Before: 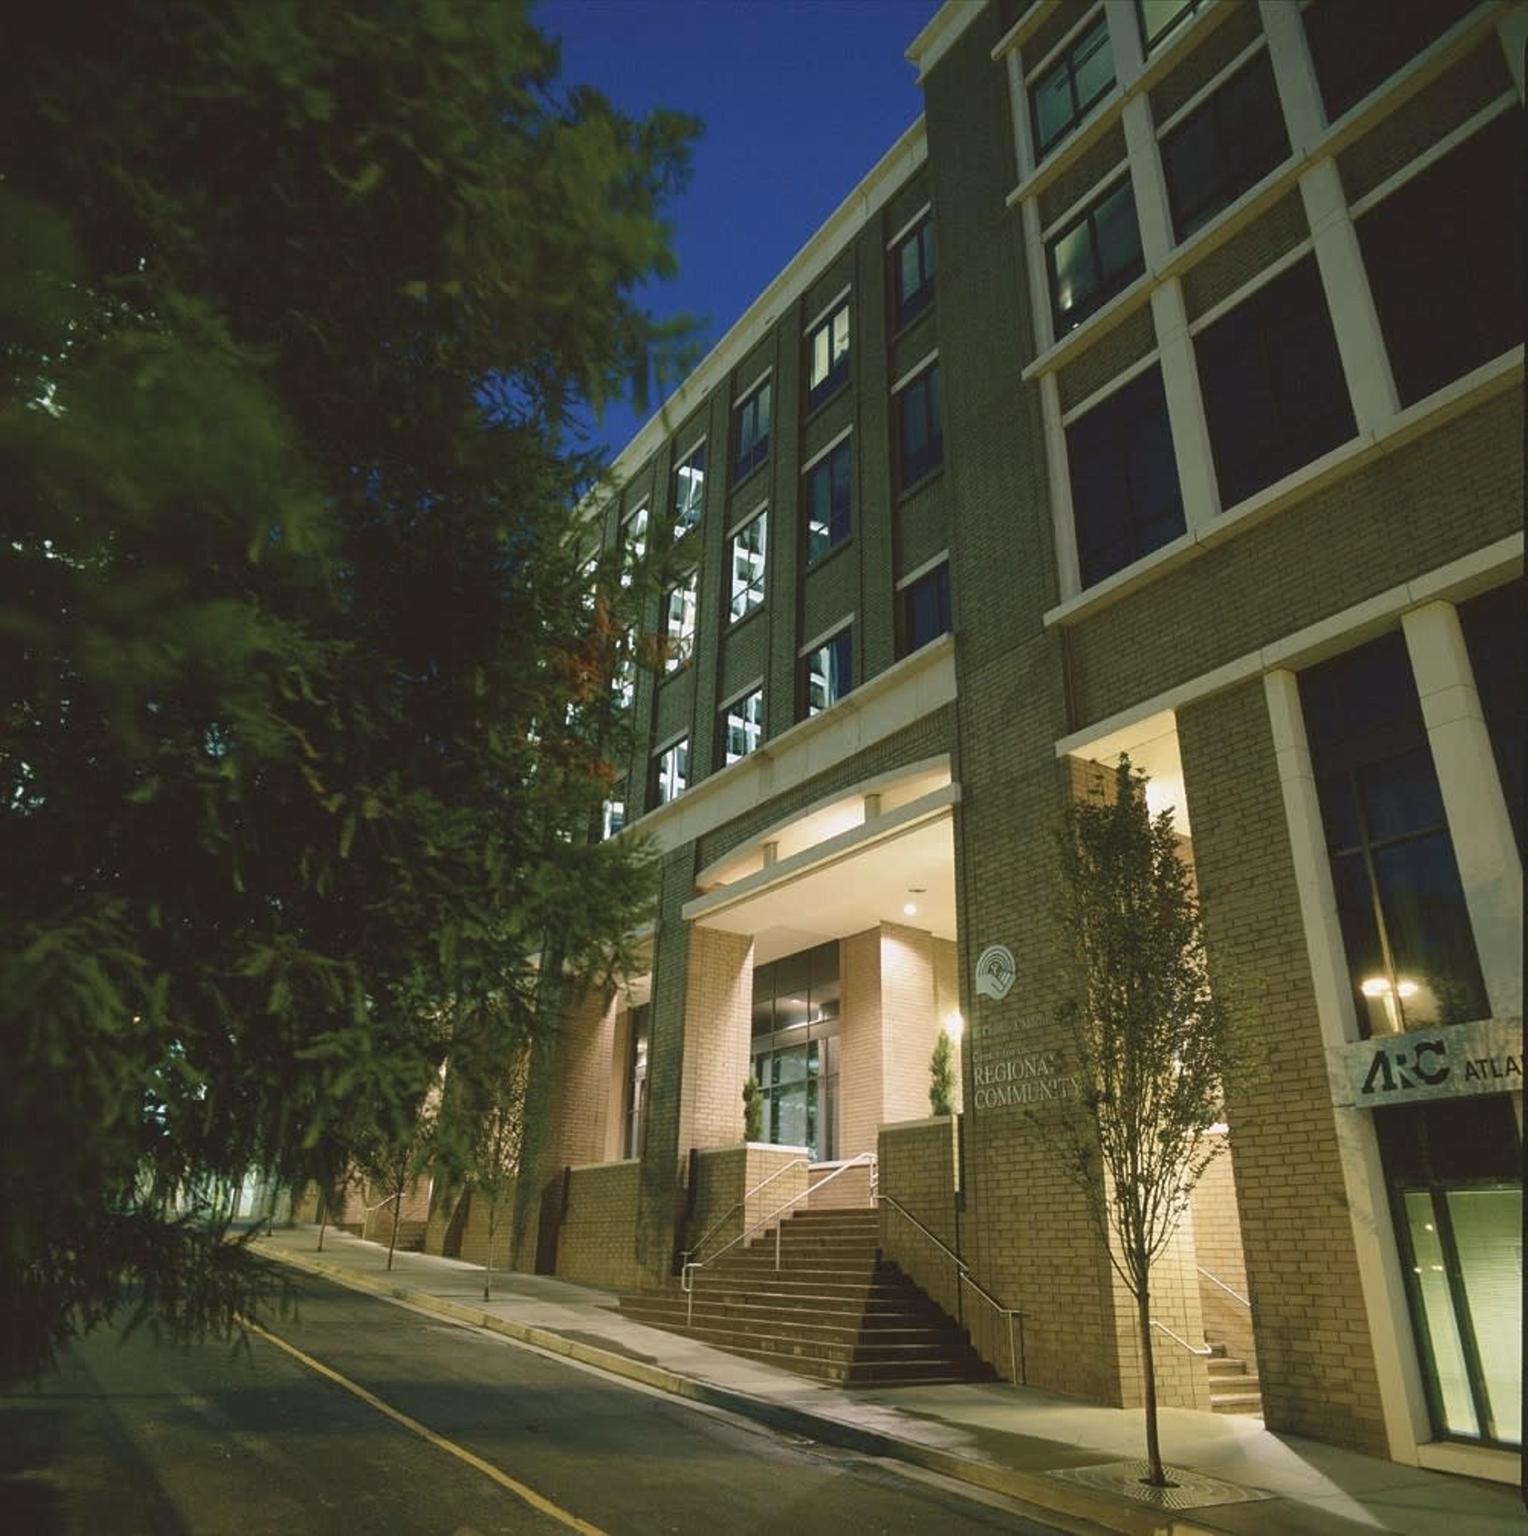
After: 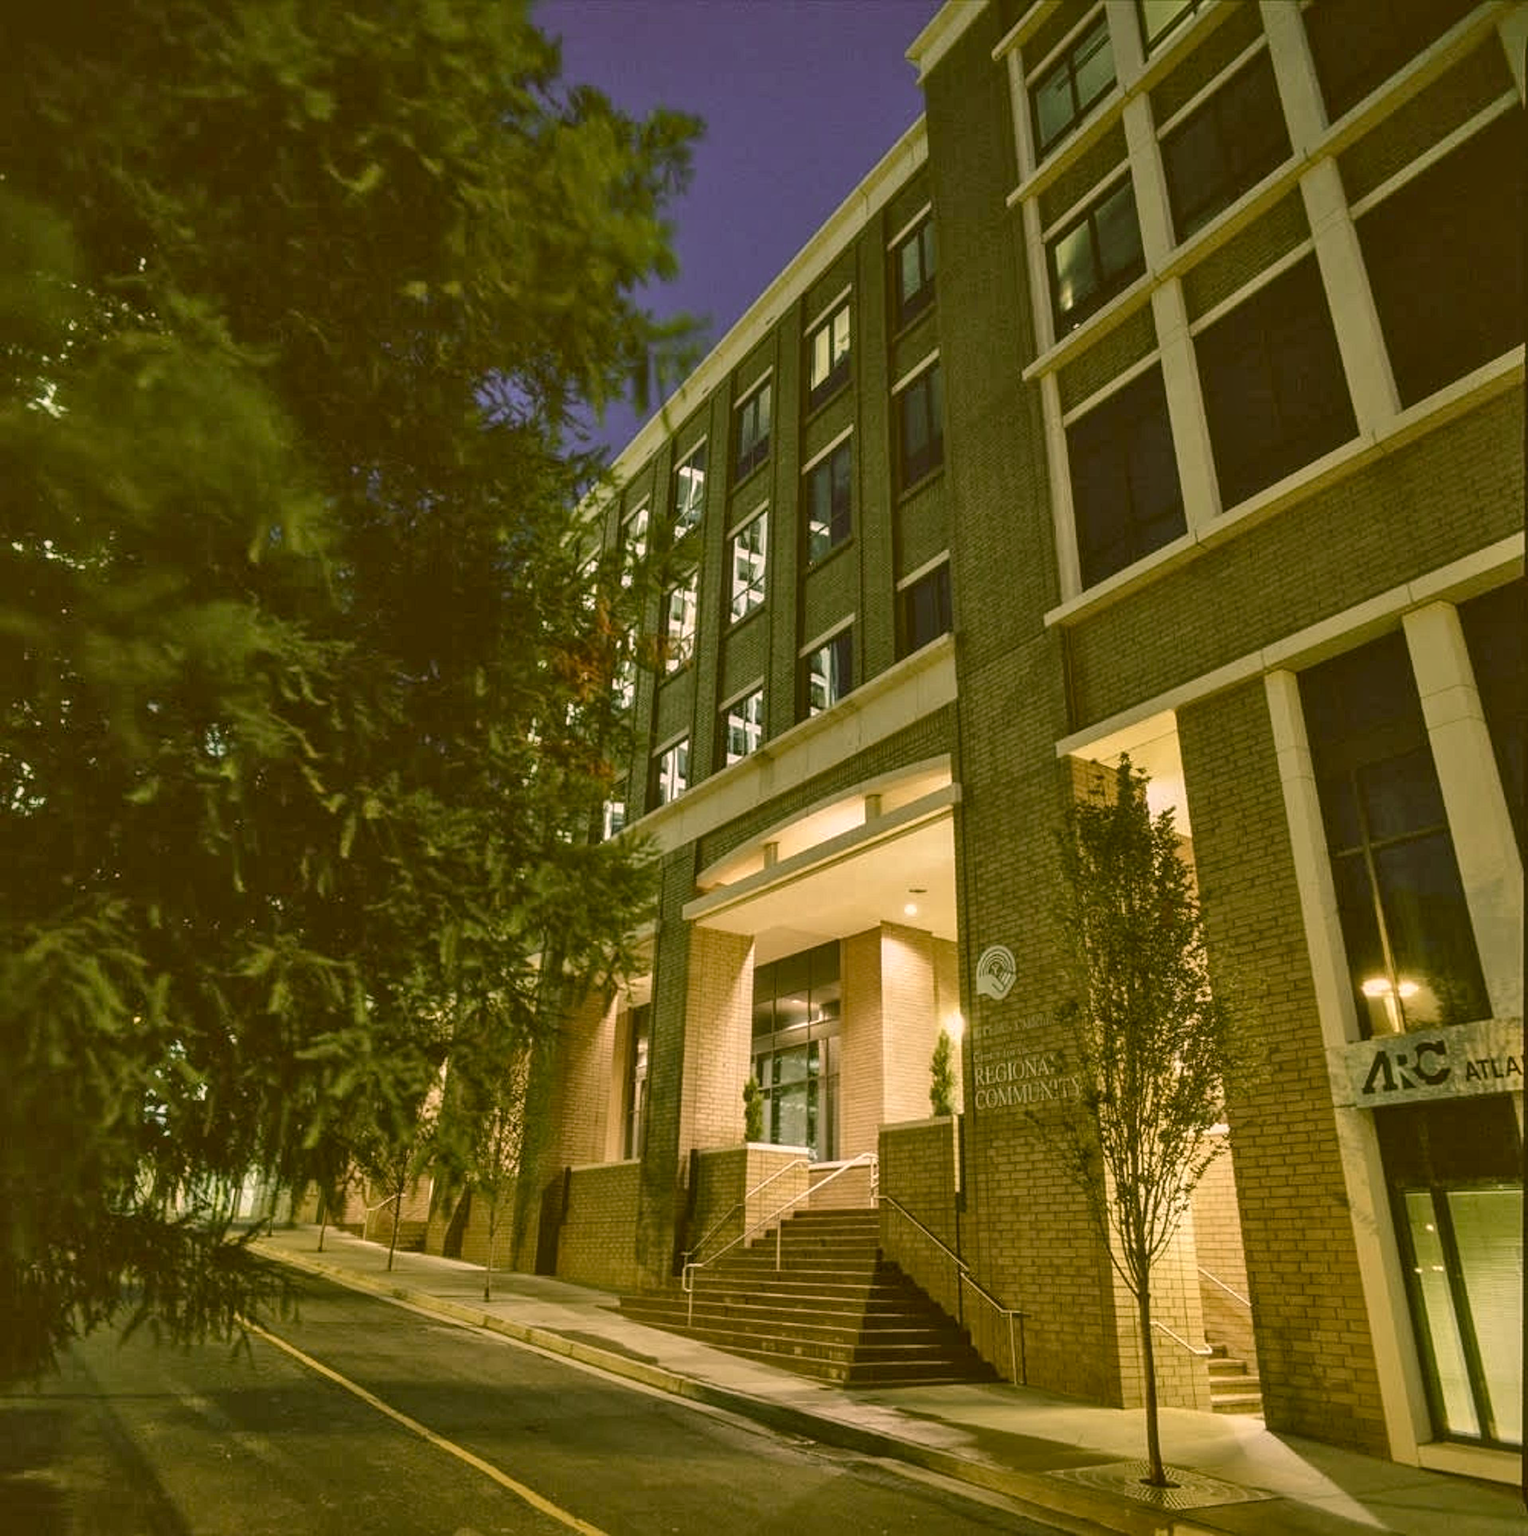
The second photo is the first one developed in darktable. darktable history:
local contrast: highlights 4%, shadows 7%, detail 133%
color correction: highlights a* 8.64, highlights b* 15.45, shadows a* -0.448, shadows b* 25.93
shadows and highlights: low approximation 0.01, soften with gaussian
